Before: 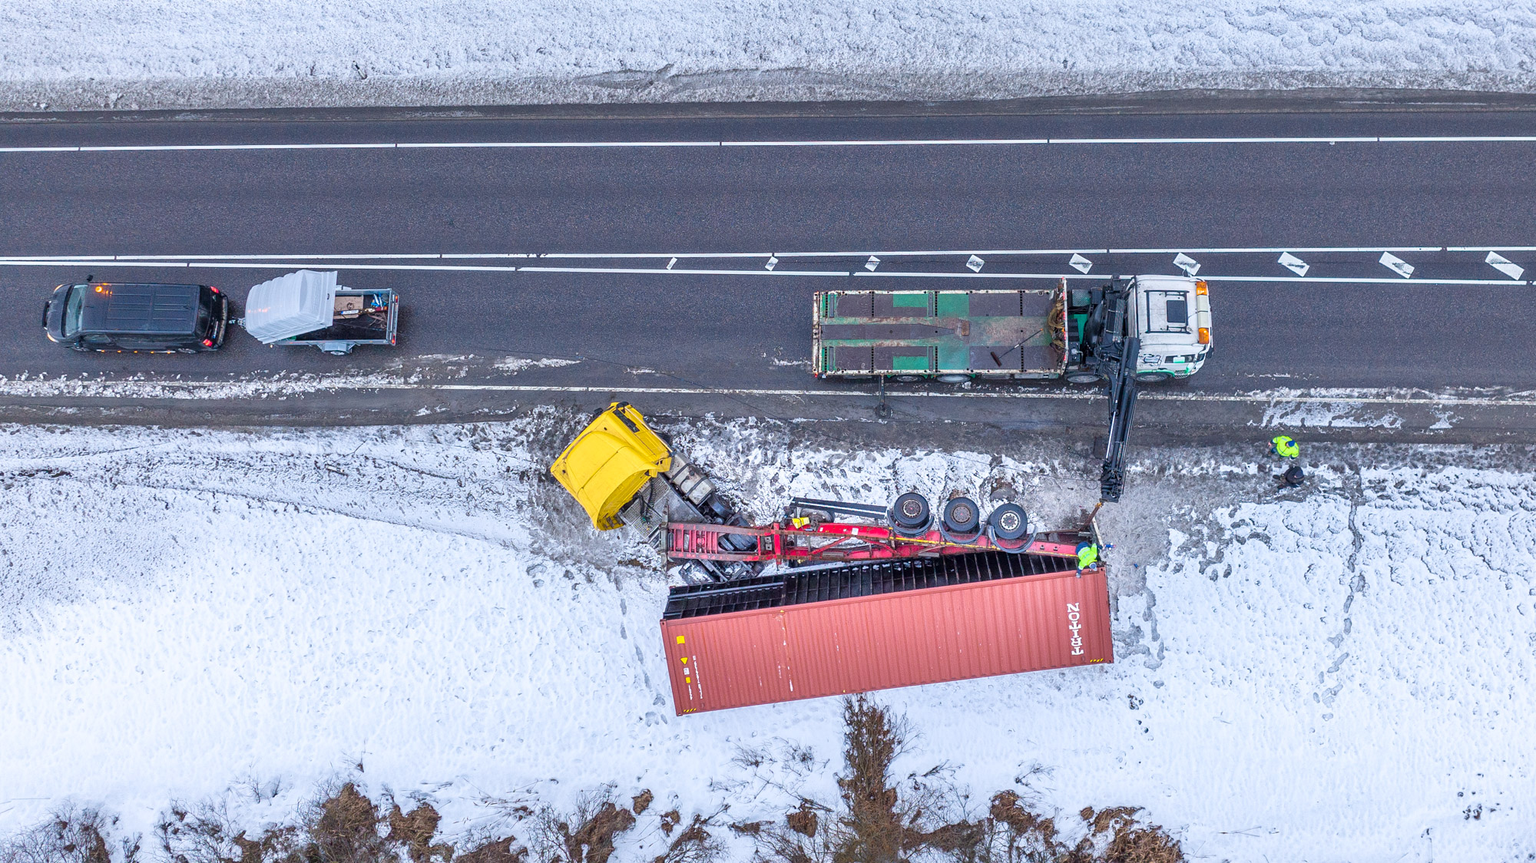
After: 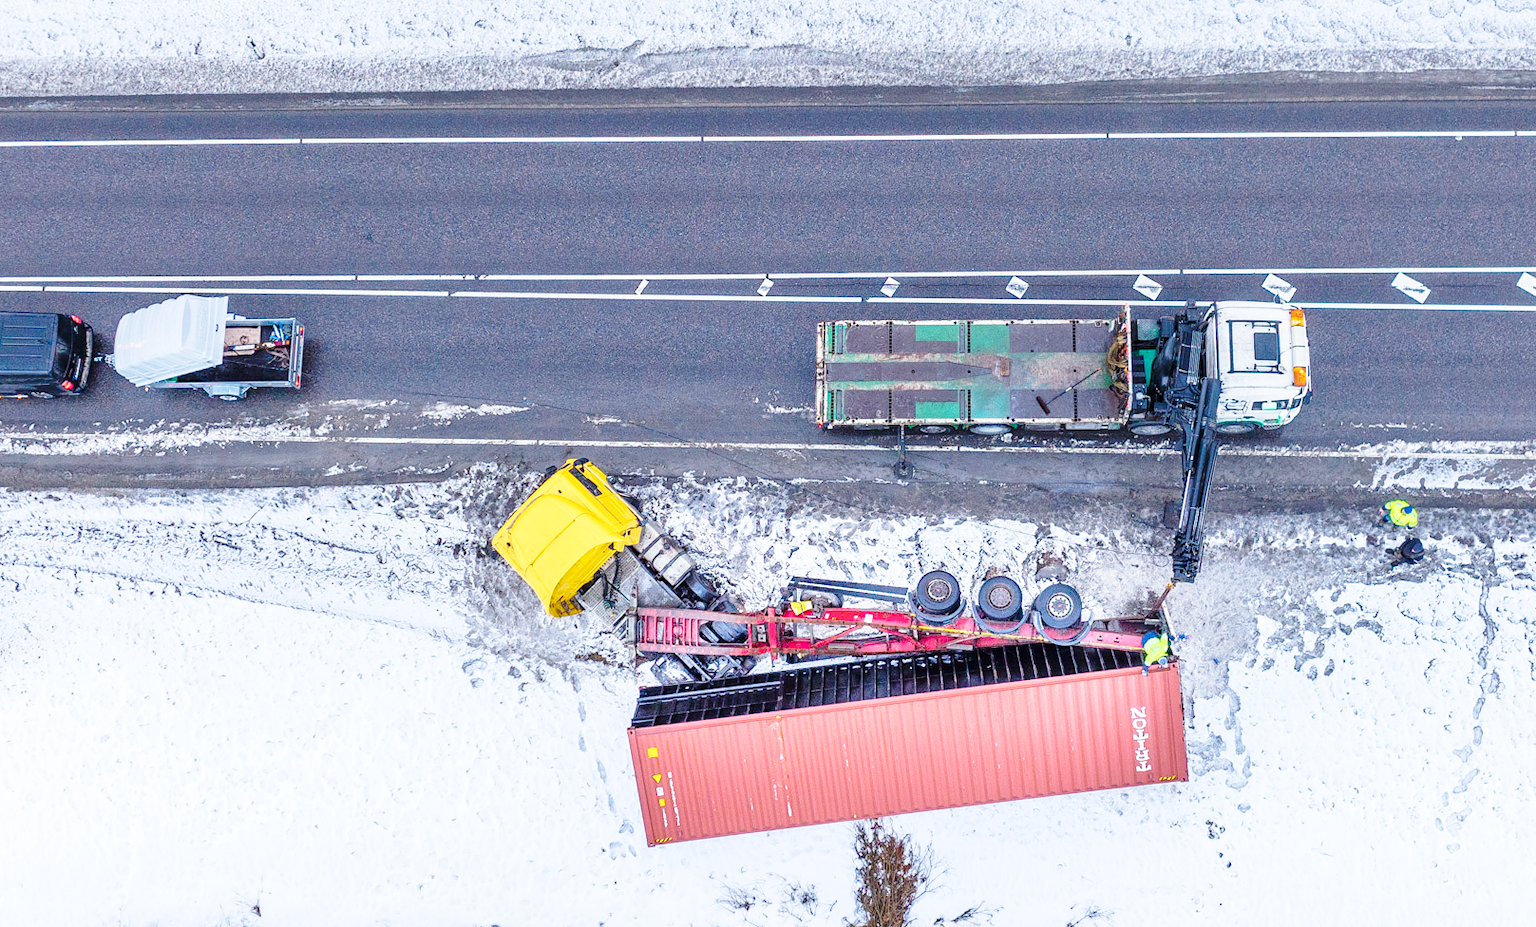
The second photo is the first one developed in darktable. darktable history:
crop: left 9.985%, top 3.653%, right 9.16%, bottom 9.444%
base curve: curves: ch0 [(0, 0) (0.028, 0.03) (0.121, 0.232) (0.46, 0.748) (0.859, 0.968) (1, 1)], preserve colors none
